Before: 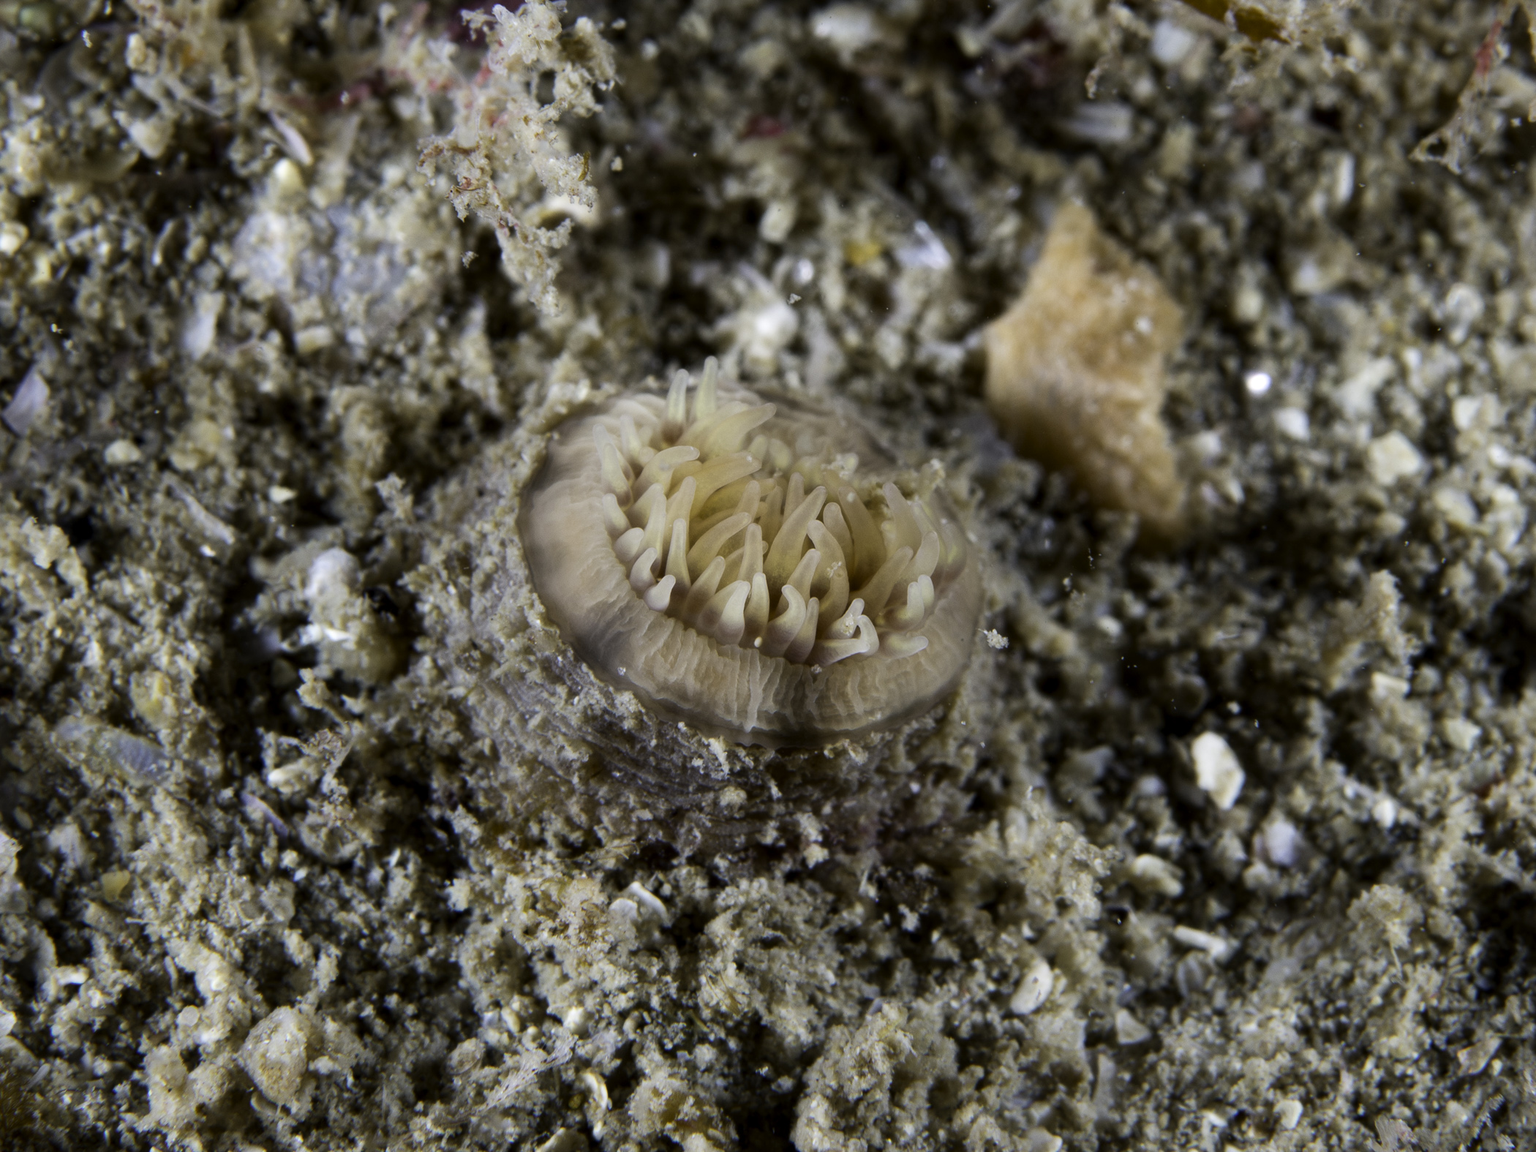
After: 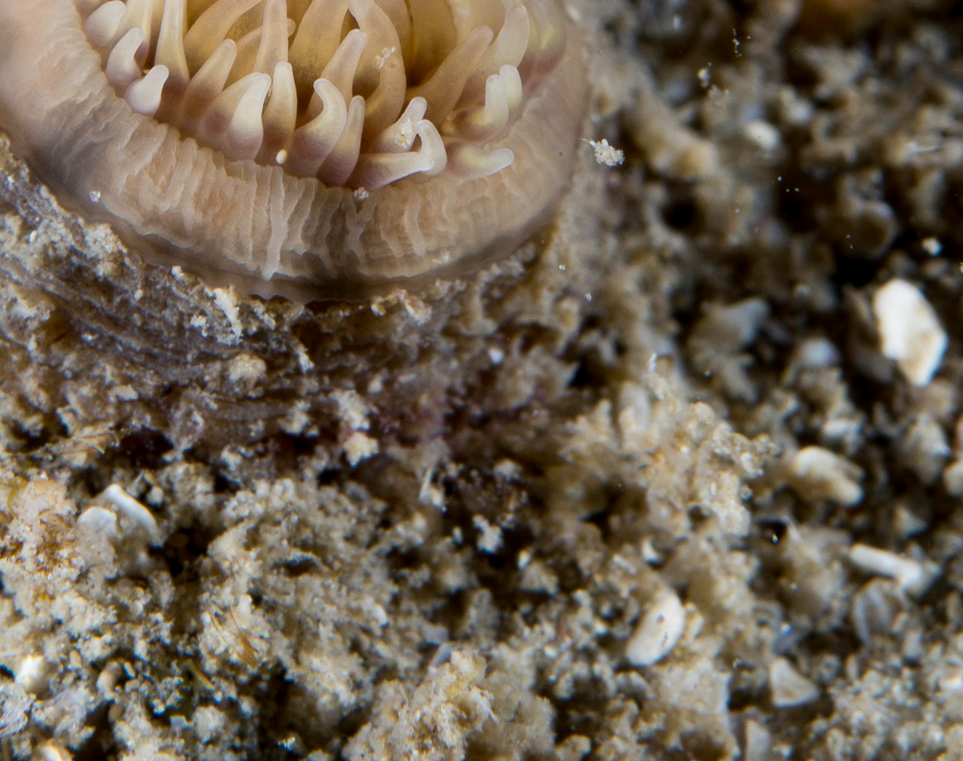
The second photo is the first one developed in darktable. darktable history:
tone equalizer: on, module defaults
crop: left 35.976%, top 45.819%, right 18.162%, bottom 5.807%
